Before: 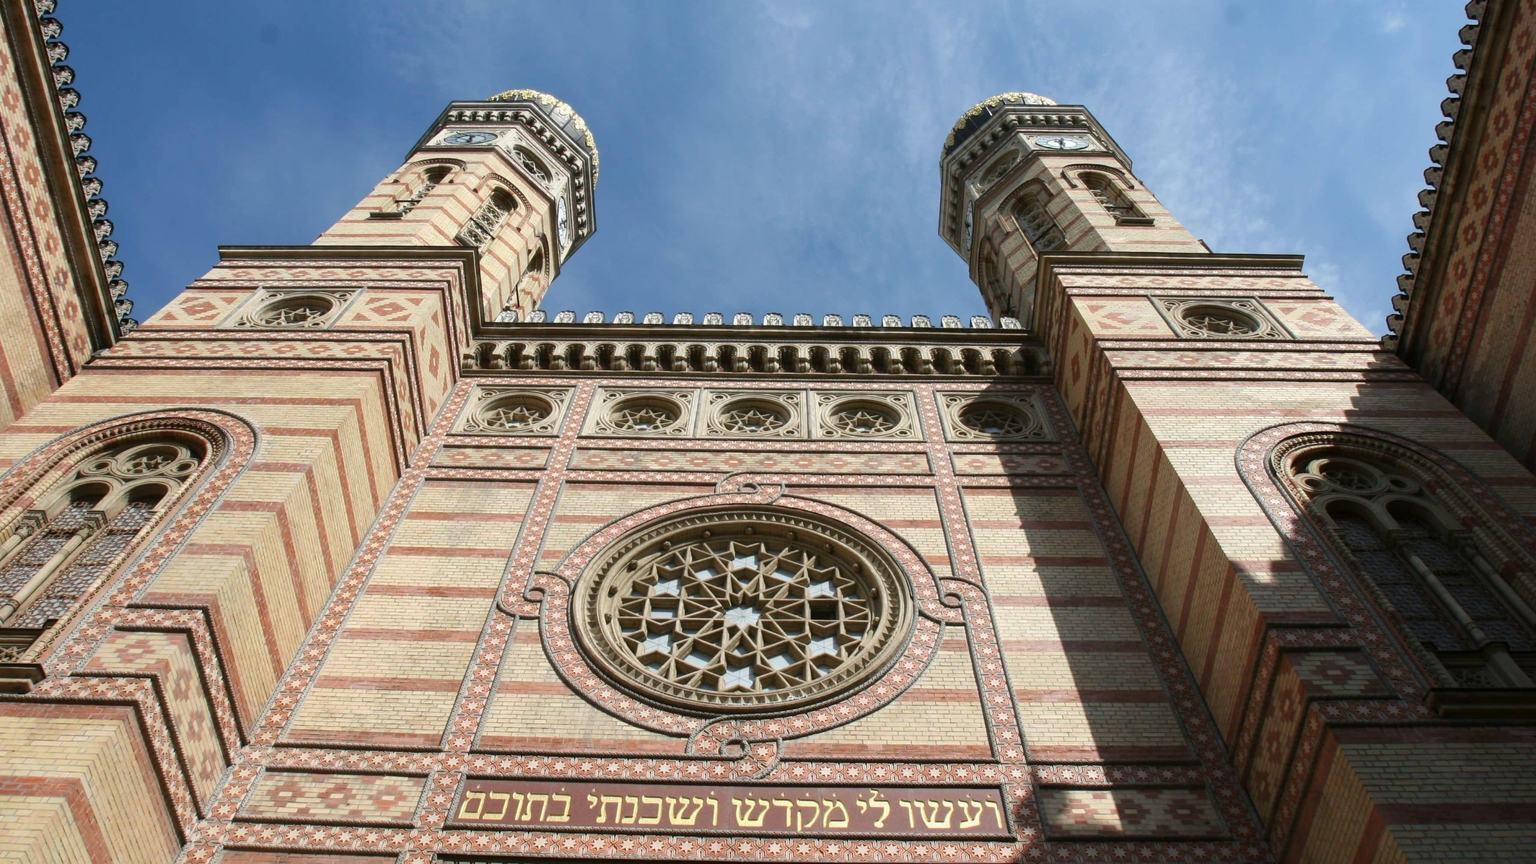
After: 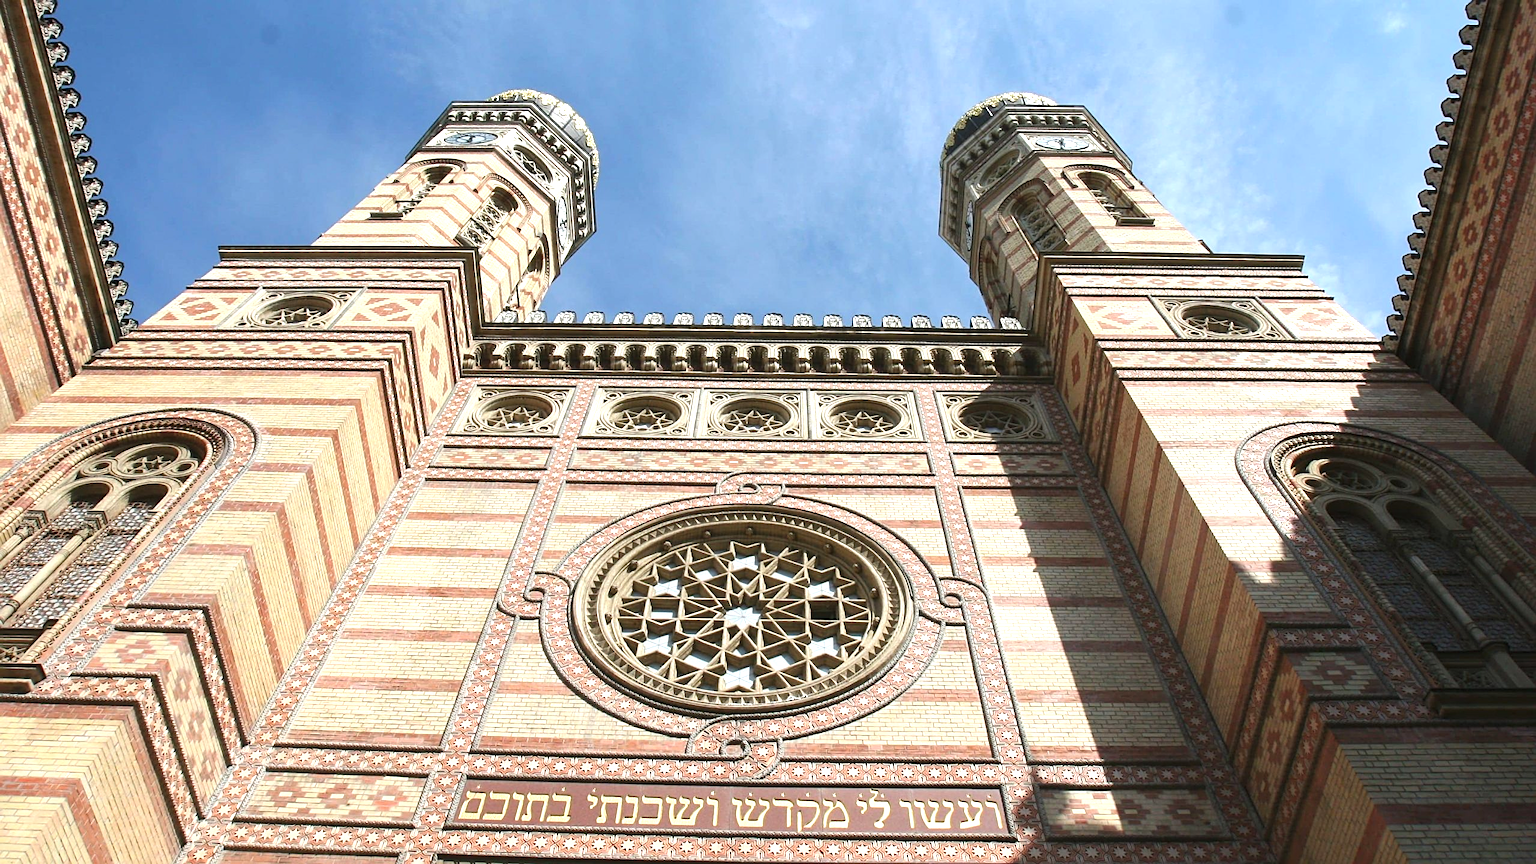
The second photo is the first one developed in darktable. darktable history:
tone equalizer: on, module defaults
sharpen: on, module defaults
exposure: black level correction -0.002, exposure 0.71 EV, compensate exposure bias true, compensate highlight preservation false
